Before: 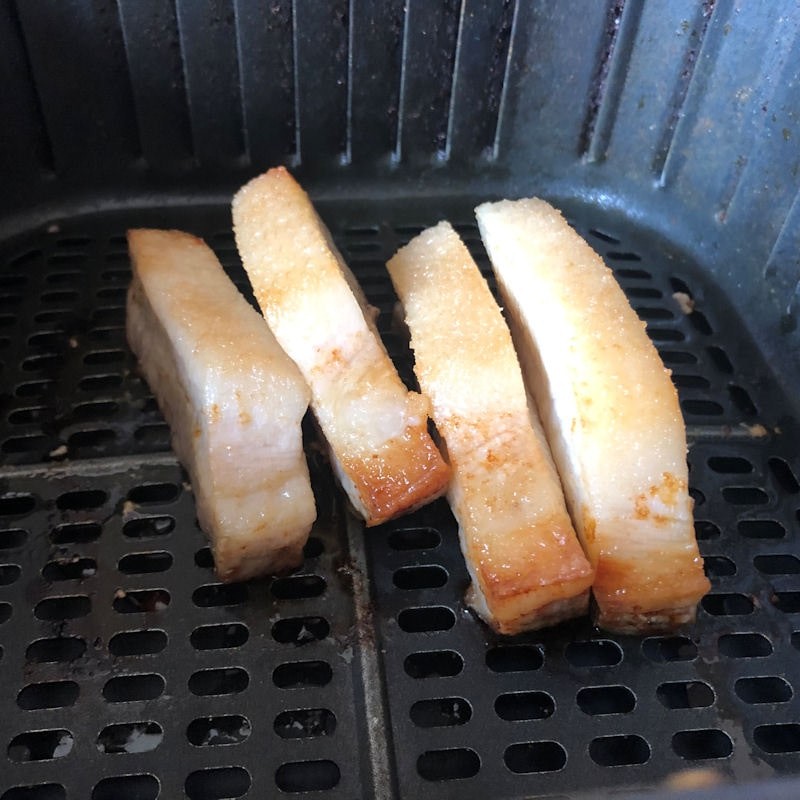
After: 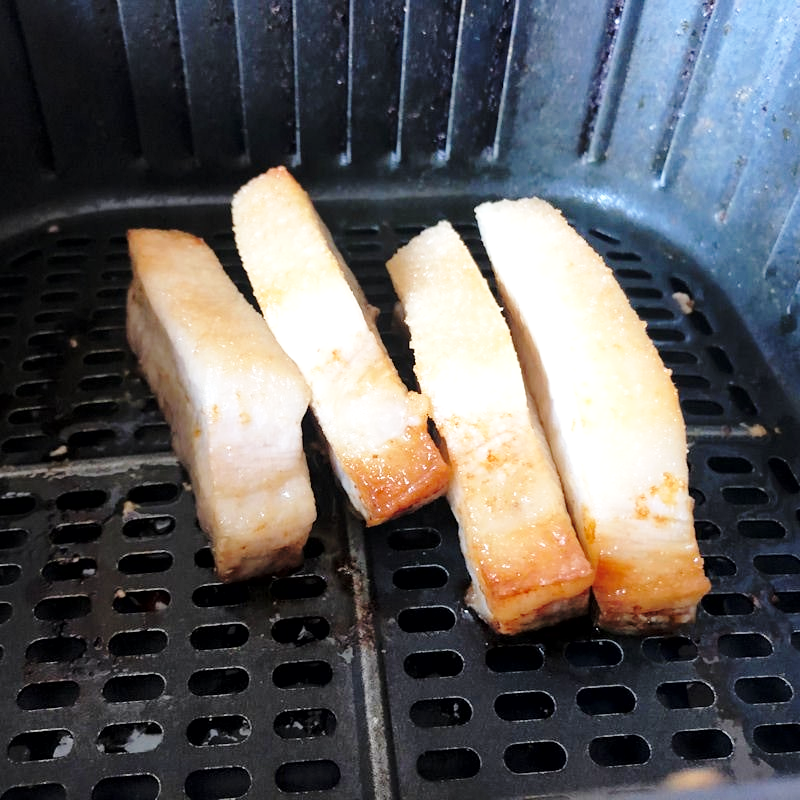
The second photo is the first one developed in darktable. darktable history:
base curve: curves: ch0 [(0, 0) (0.028, 0.03) (0.121, 0.232) (0.46, 0.748) (0.859, 0.968) (1, 1)], preserve colors none
local contrast: mode bilateral grid, contrast 21, coarseness 99, detail 150%, midtone range 0.2
